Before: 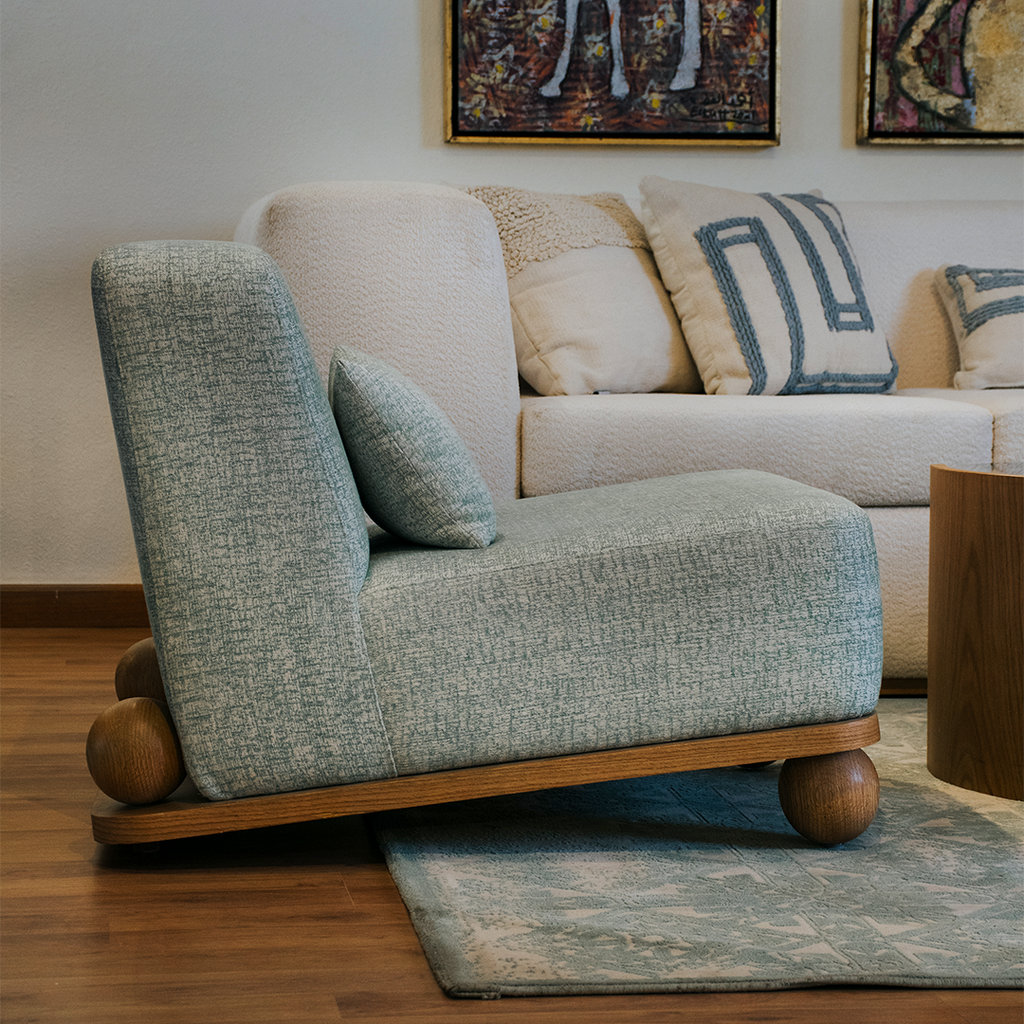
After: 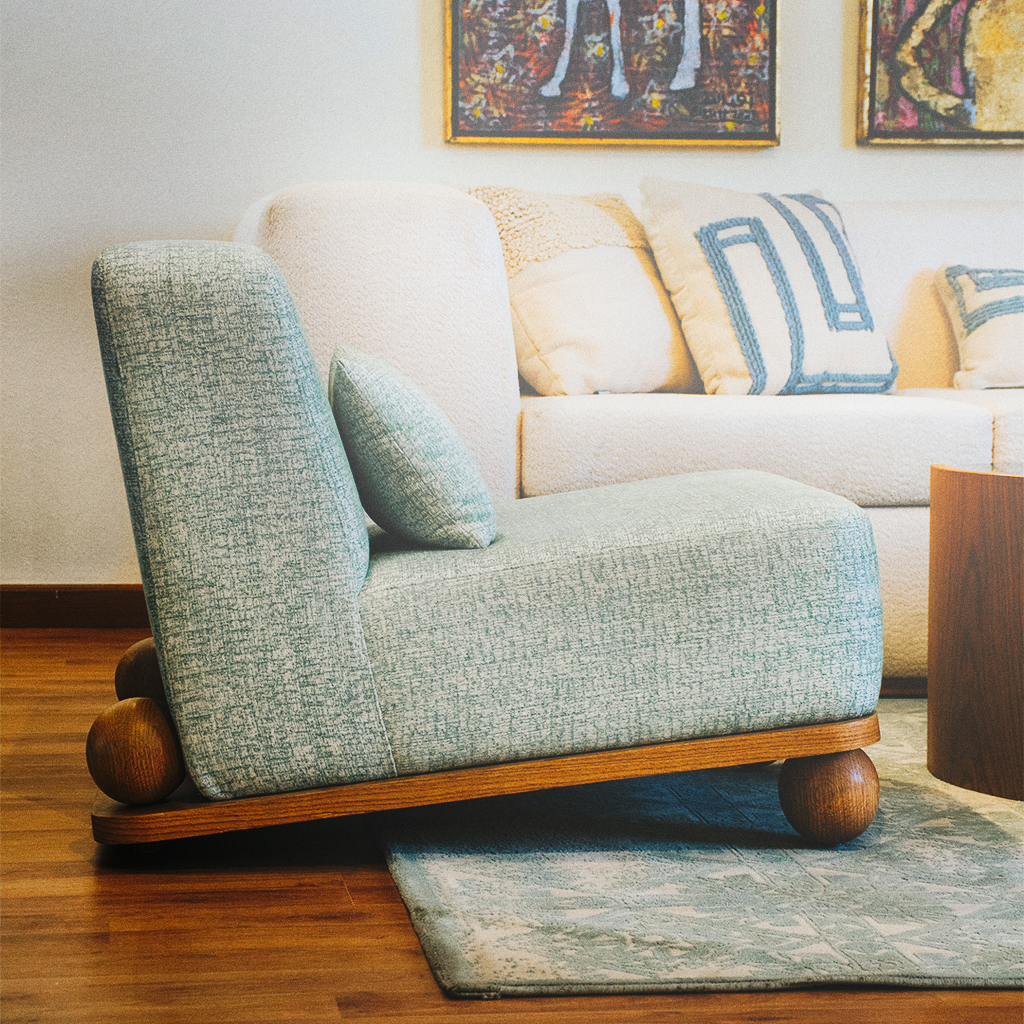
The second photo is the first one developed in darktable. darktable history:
base curve: curves: ch0 [(0, 0) (0.036, 0.025) (0.121, 0.166) (0.206, 0.329) (0.605, 0.79) (1, 1)], preserve colors none
grain: coarseness 0.47 ISO
bloom: size 40%
